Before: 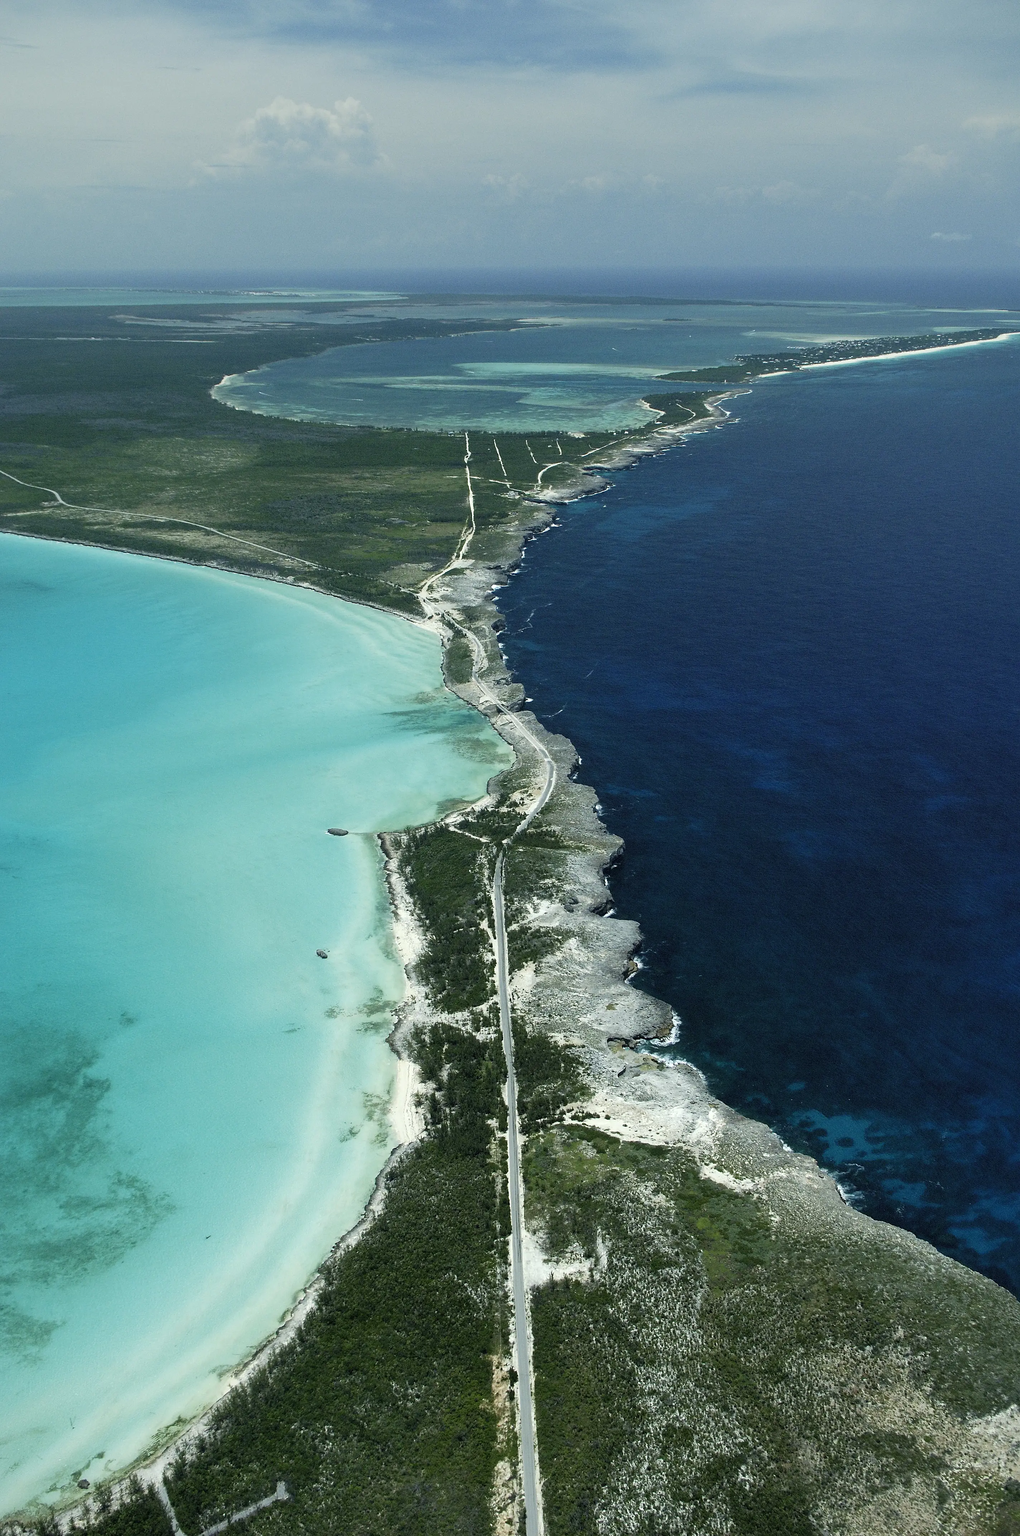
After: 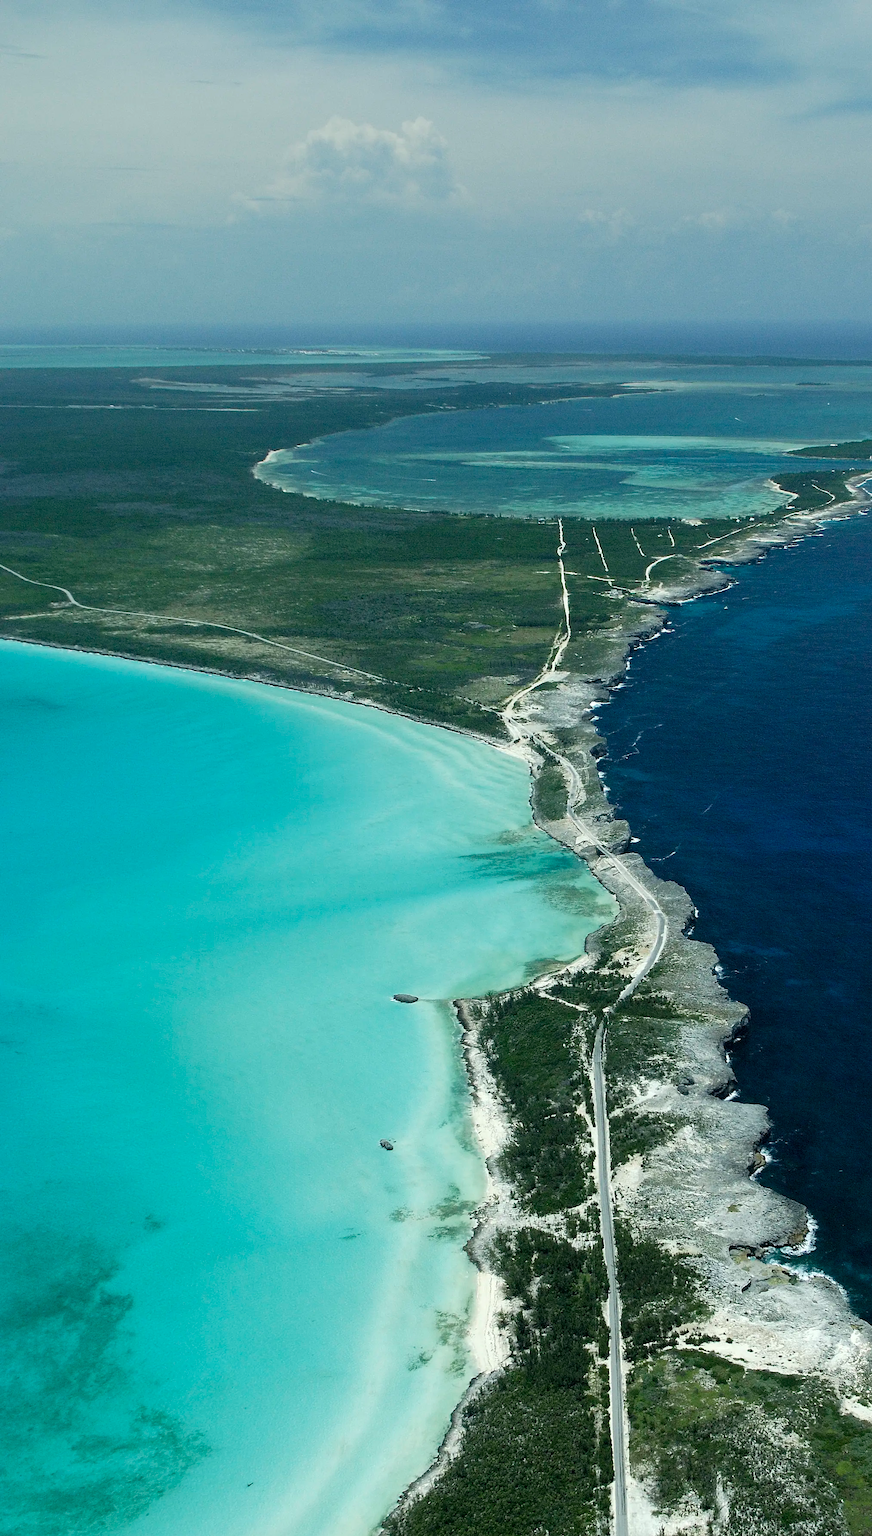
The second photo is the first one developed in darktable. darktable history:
tone equalizer: edges refinement/feathering 500, mask exposure compensation -1.57 EV, preserve details no
crop: right 28.697%, bottom 16.635%
